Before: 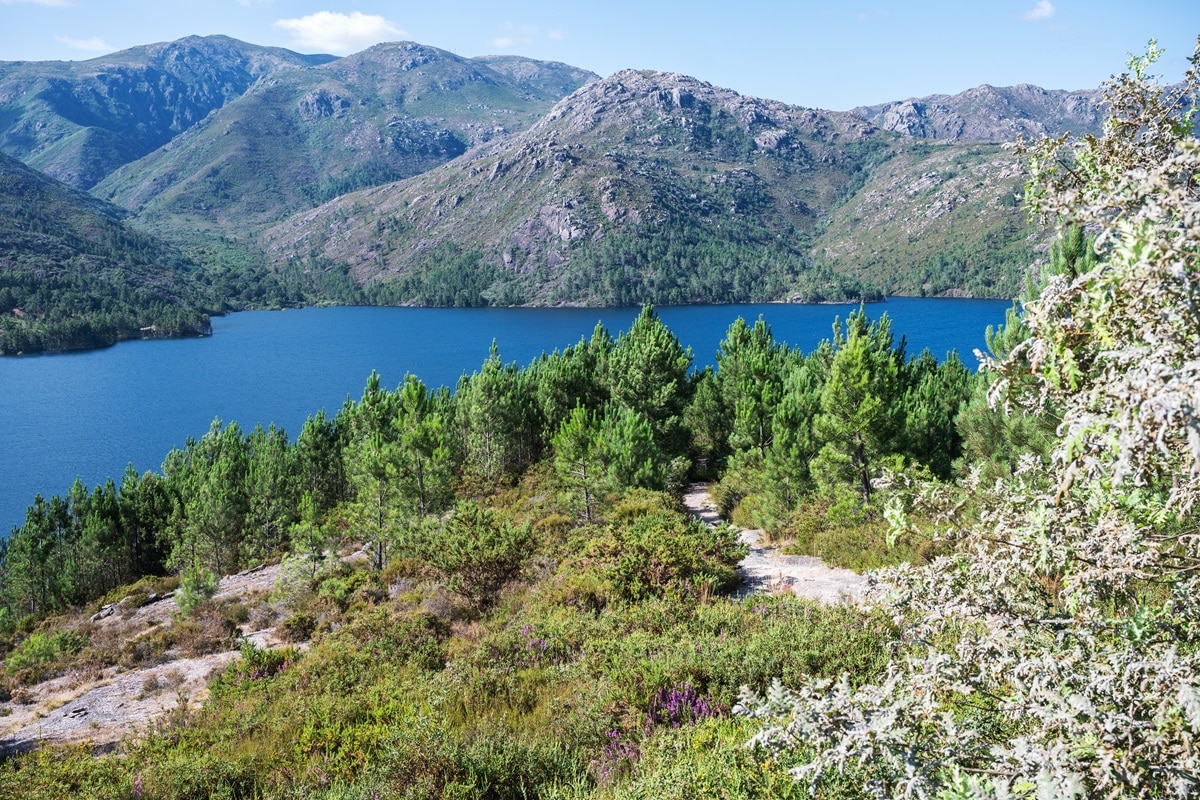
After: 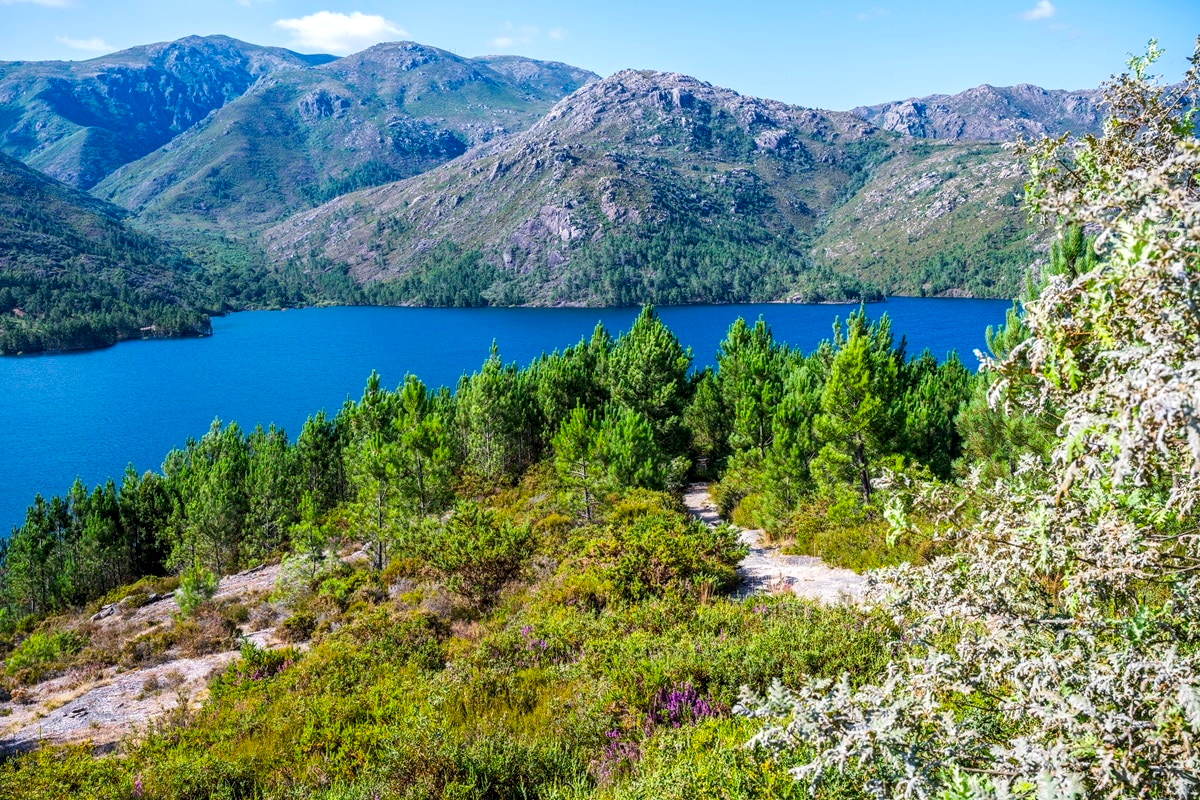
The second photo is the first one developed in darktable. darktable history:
exposure: black level correction 0.001, compensate highlight preservation false
color balance rgb: linear chroma grading › global chroma 15%, perceptual saturation grading › global saturation 30%
local contrast: on, module defaults
